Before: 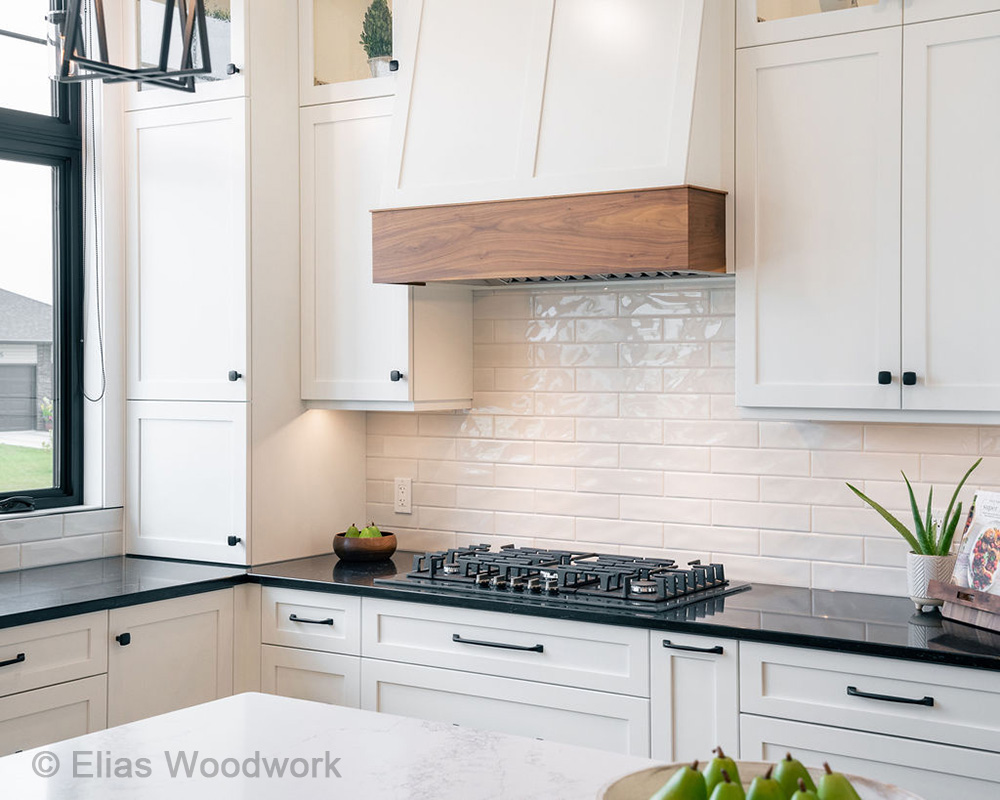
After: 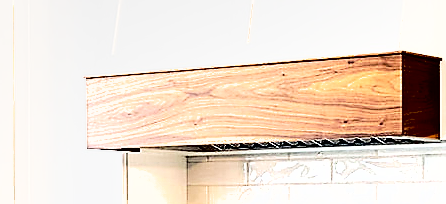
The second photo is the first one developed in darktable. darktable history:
crop: left 28.691%, top 16.781%, right 26.689%, bottom 57.603%
sharpen: radius 1.408, amount 1.233, threshold 0.654
shadows and highlights: low approximation 0.01, soften with gaussian
contrast brightness saturation: contrast 0.207, brightness -0.109, saturation 0.21
exposure: black level correction 0, exposure 0.703 EV, compensate exposure bias true, compensate highlight preservation false
tone equalizer: -8 EV -0.745 EV, -7 EV -0.722 EV, -6 EV -0.601 EV, -5 EV -0.419 EV, -3 EV 0.399 EV, -2 EV 0.6 EV, -1 EV 0.691 EV, +0 EV 0.774 EV, edges refinement/feathering 500, mask exposure compensation -1.57 EV, preserve details no
tone curve: curves: ch0 [(0, 0) (0.003, 0.03) (0.011, 0.032) (0.025, 0.035) (0.044, 0.038) (0.069, 0.041) (0.1, 0.058) (0.136, 0.091) (0.177, 0.133) (0.224, 0.181) (0.277, 0.268) (0.335, 0.363) (0.399, 0.461) (0.468, 0.554) (0.543, 0.633) (0.623, 0.709) (0.709, 0.784) (0.801, 0.869) (0.898, 0.938) (1, 1)], preserve colors none
